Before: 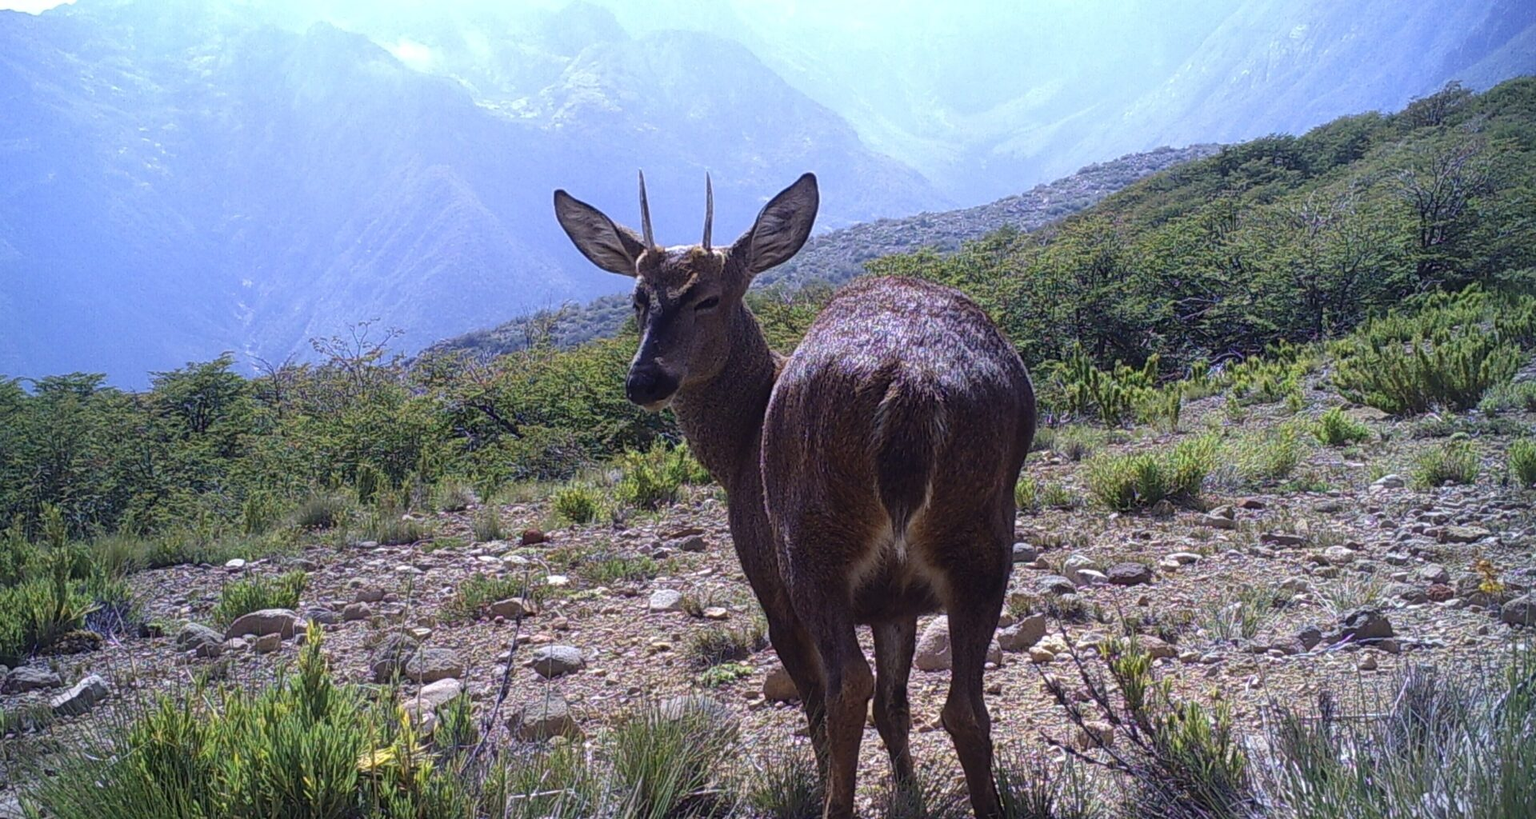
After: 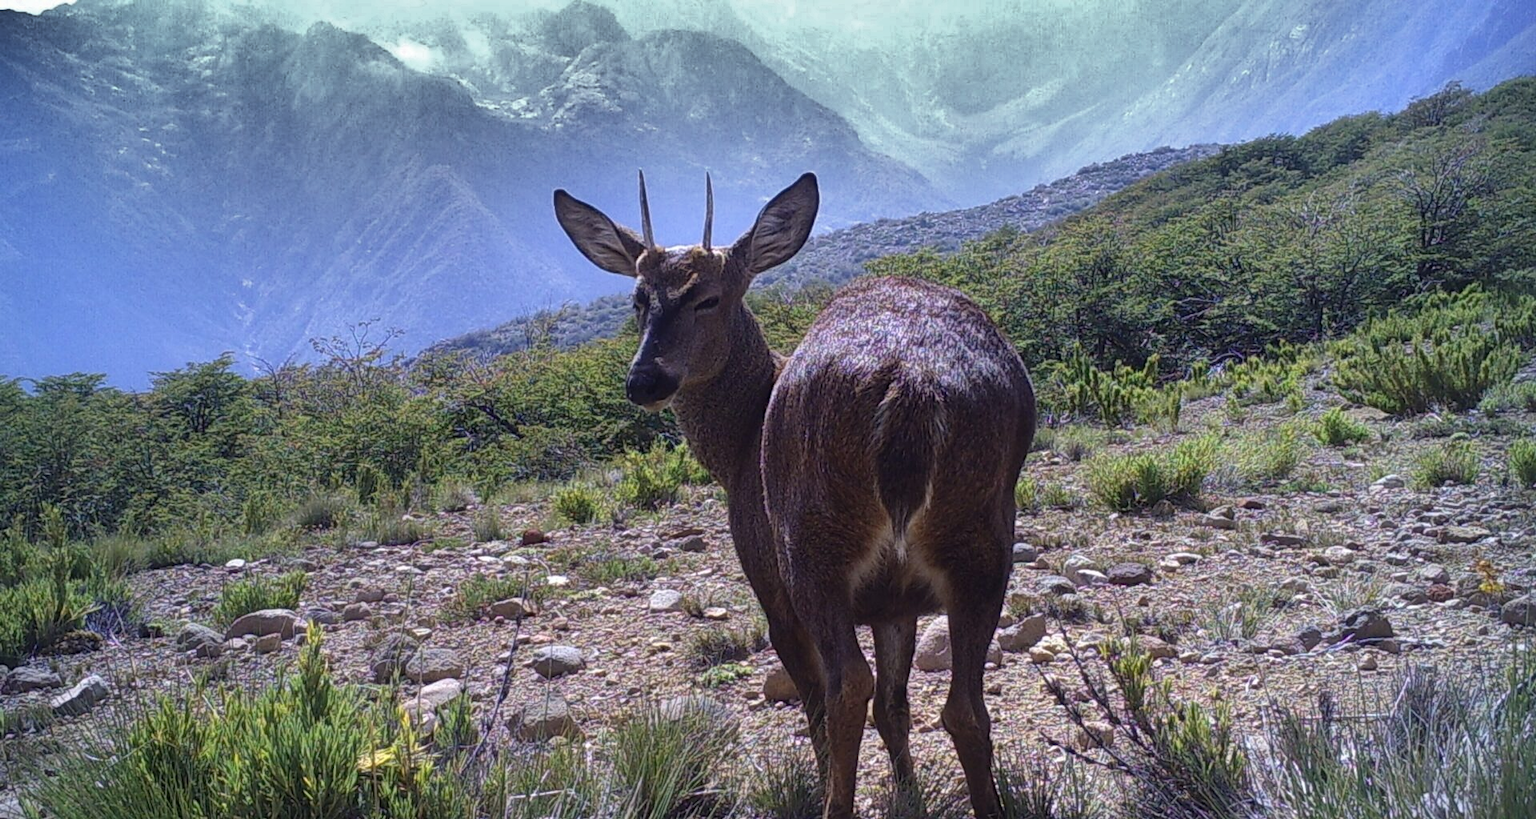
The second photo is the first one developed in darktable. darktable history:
shadows and highlights: shadows 20.97, highlights -81.77, highlights color adjustment 0.512%, soften with gaussian
